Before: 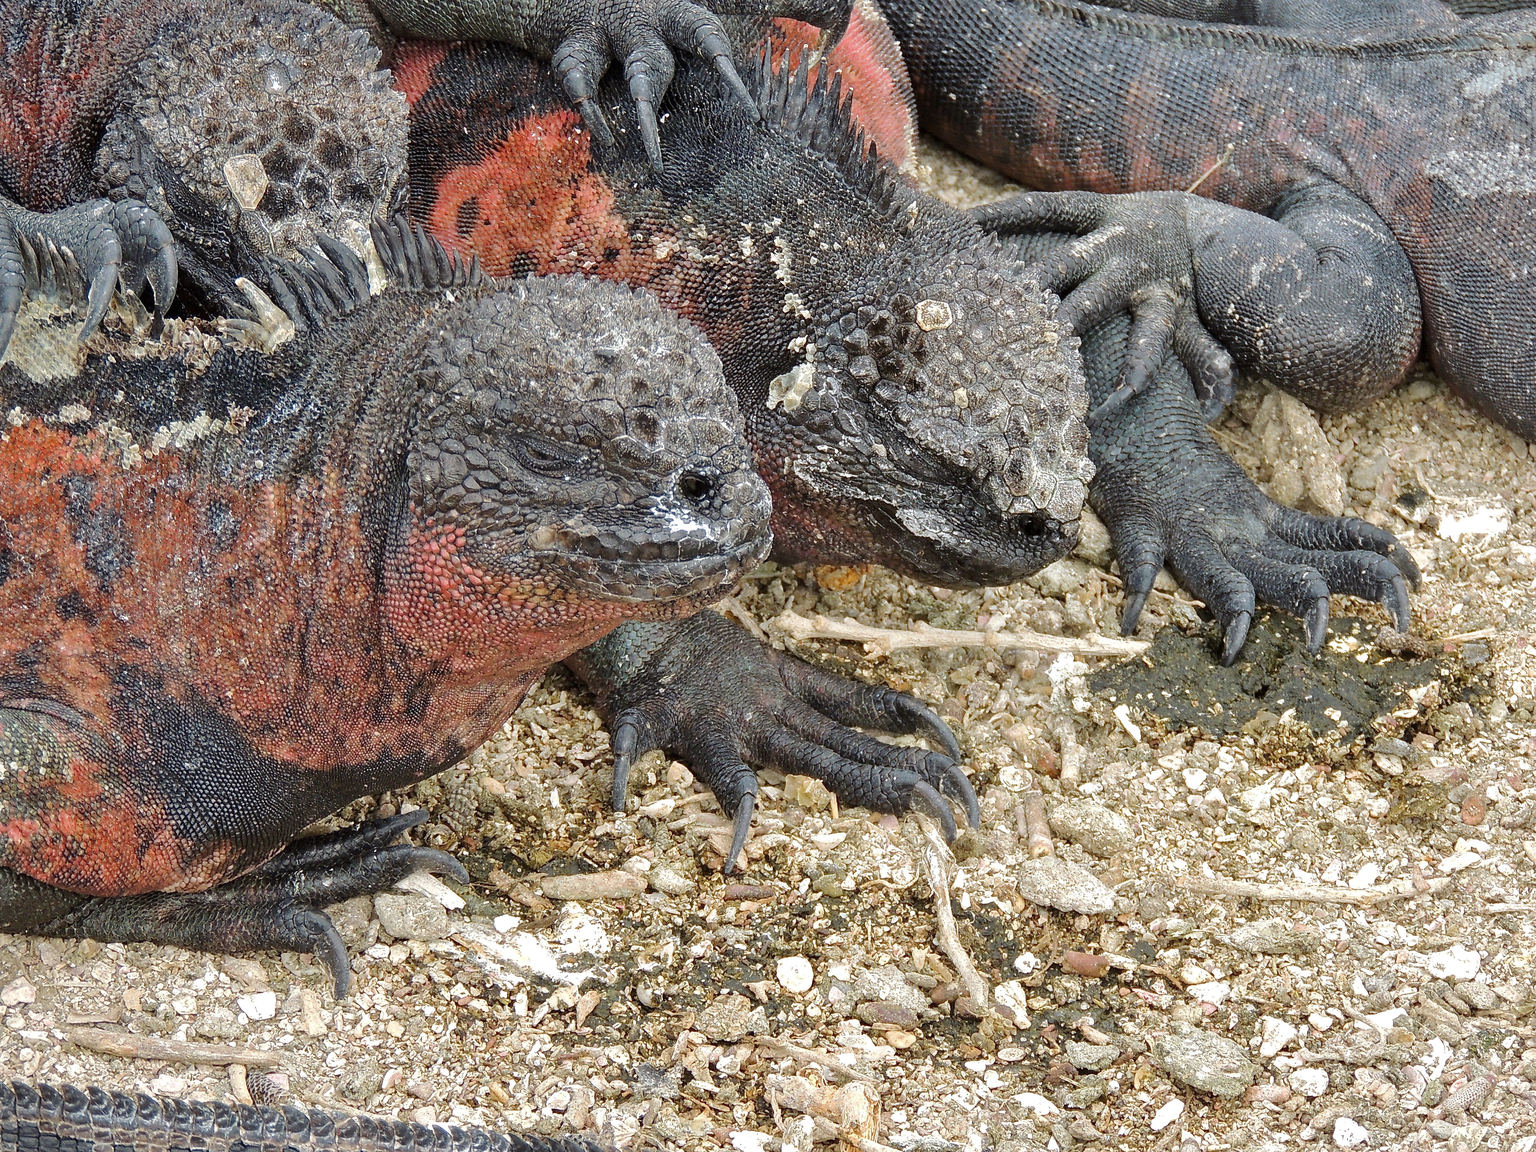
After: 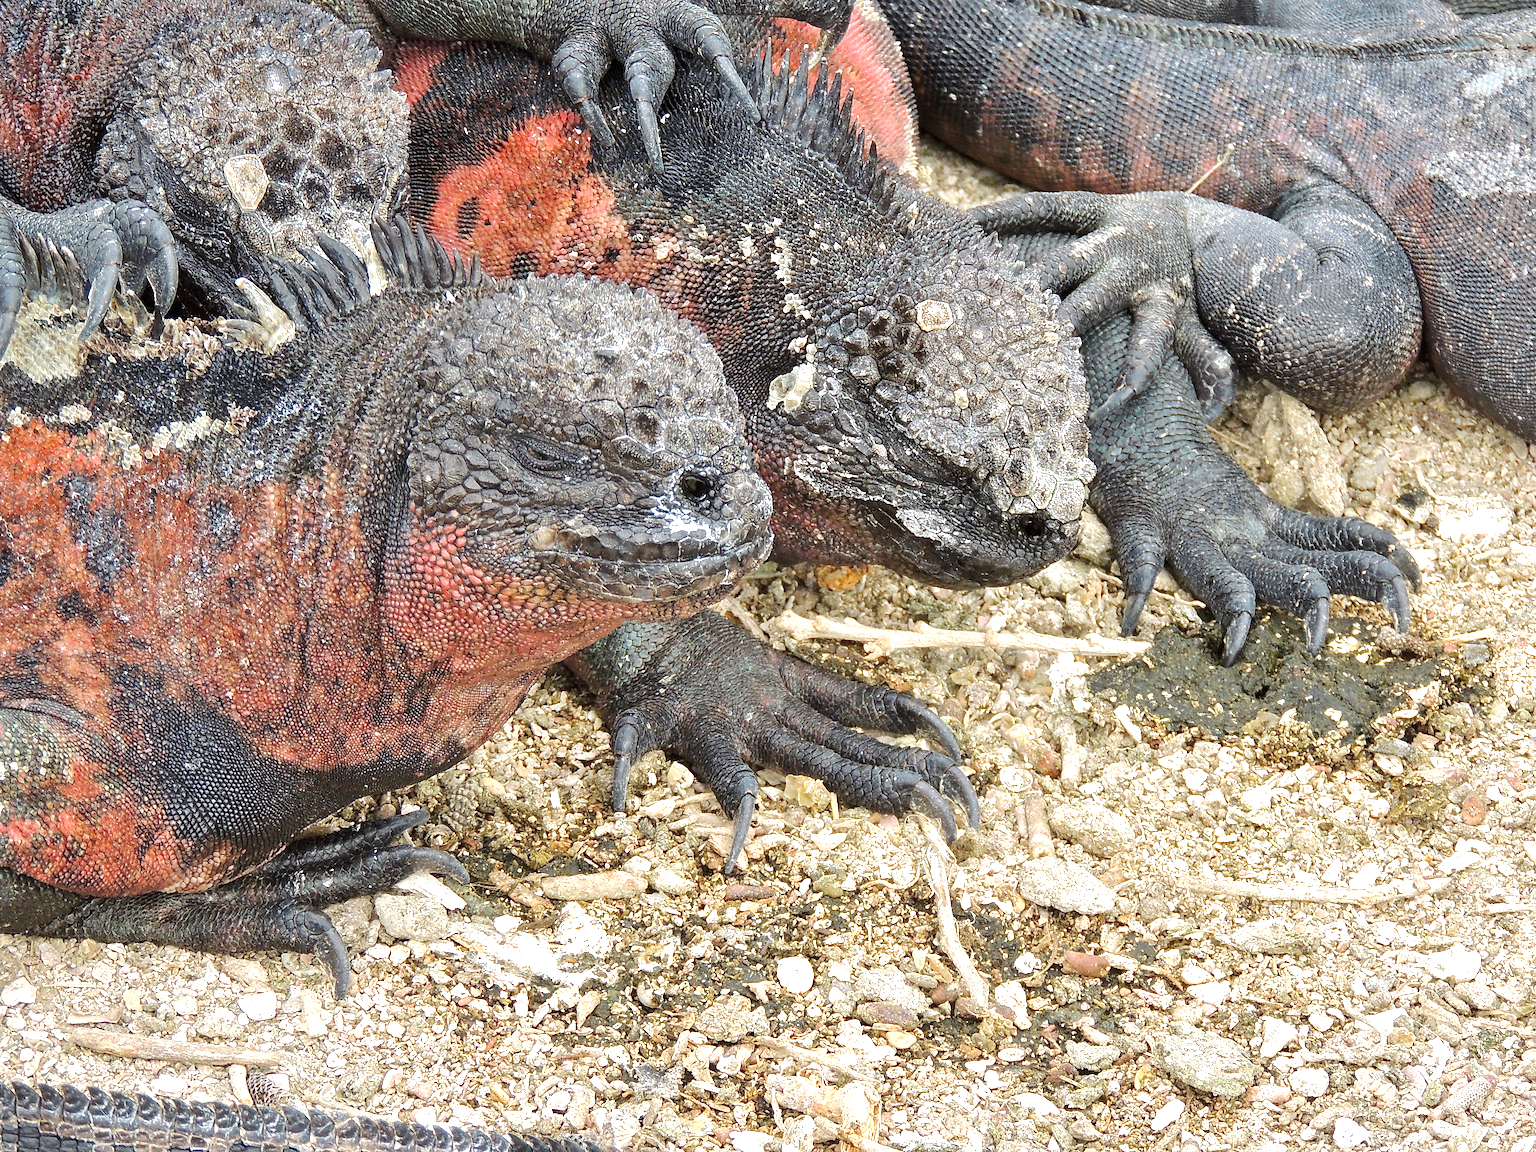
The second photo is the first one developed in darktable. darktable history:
exposure: exposure 0.635 EV, compensate exposure bias true, compensate highlight preservation false
